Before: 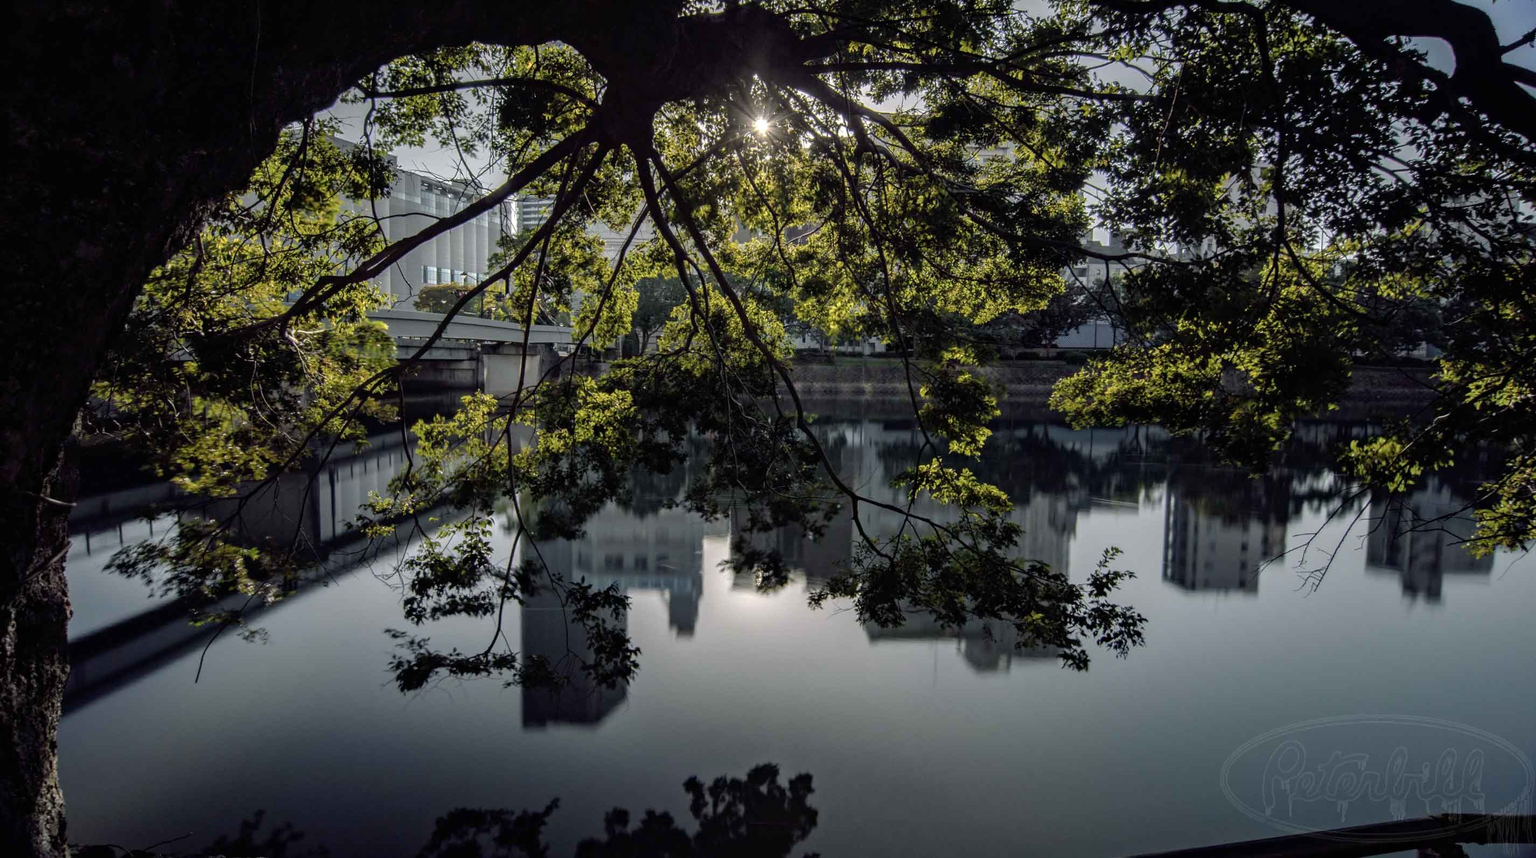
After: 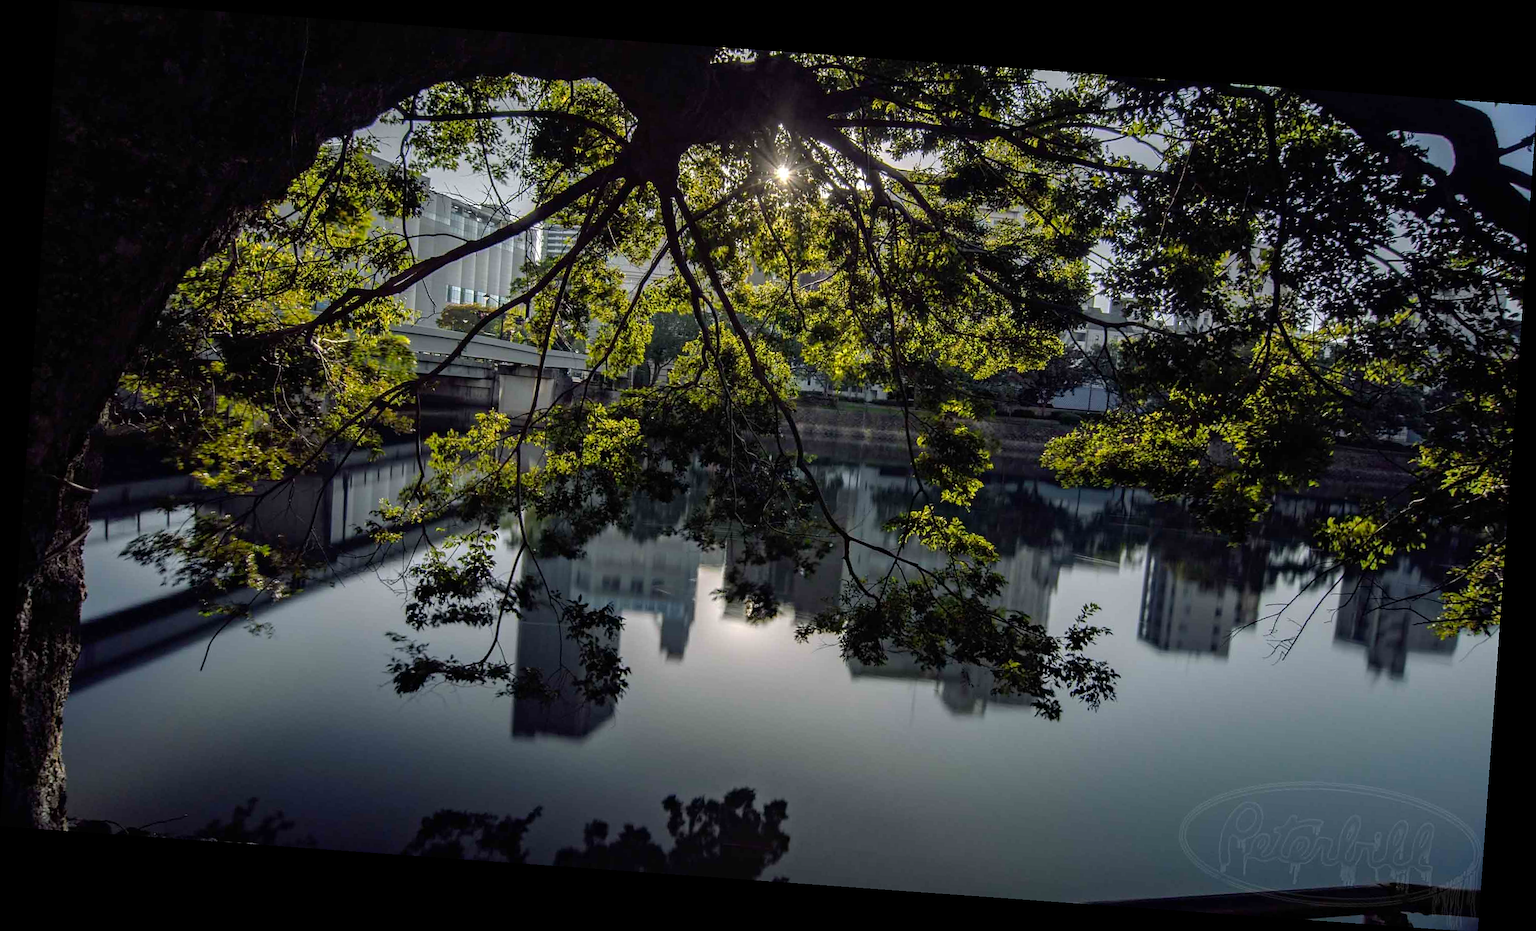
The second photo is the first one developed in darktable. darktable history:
sharpen: radius 1.458, amount 0.398, threshold 1.271
color correction: saturation 1.32
white balance: emerald 1
rotate and perspective: rotation 4.1°, automatic cropping off
